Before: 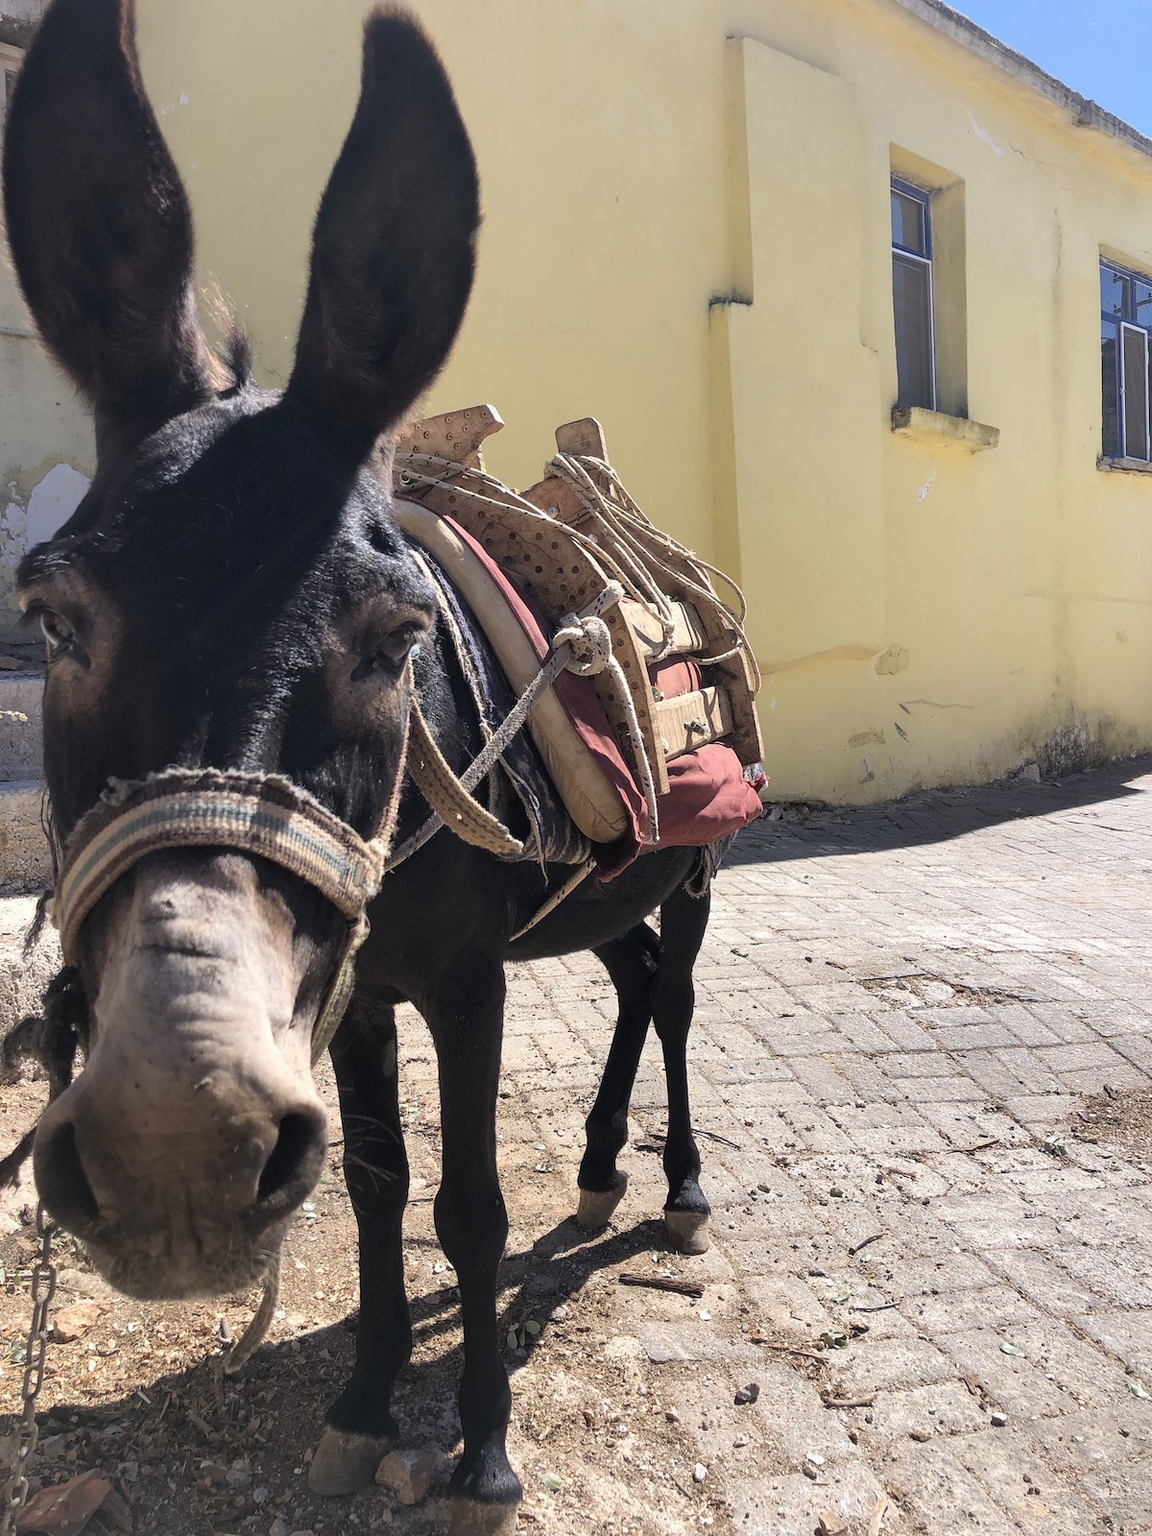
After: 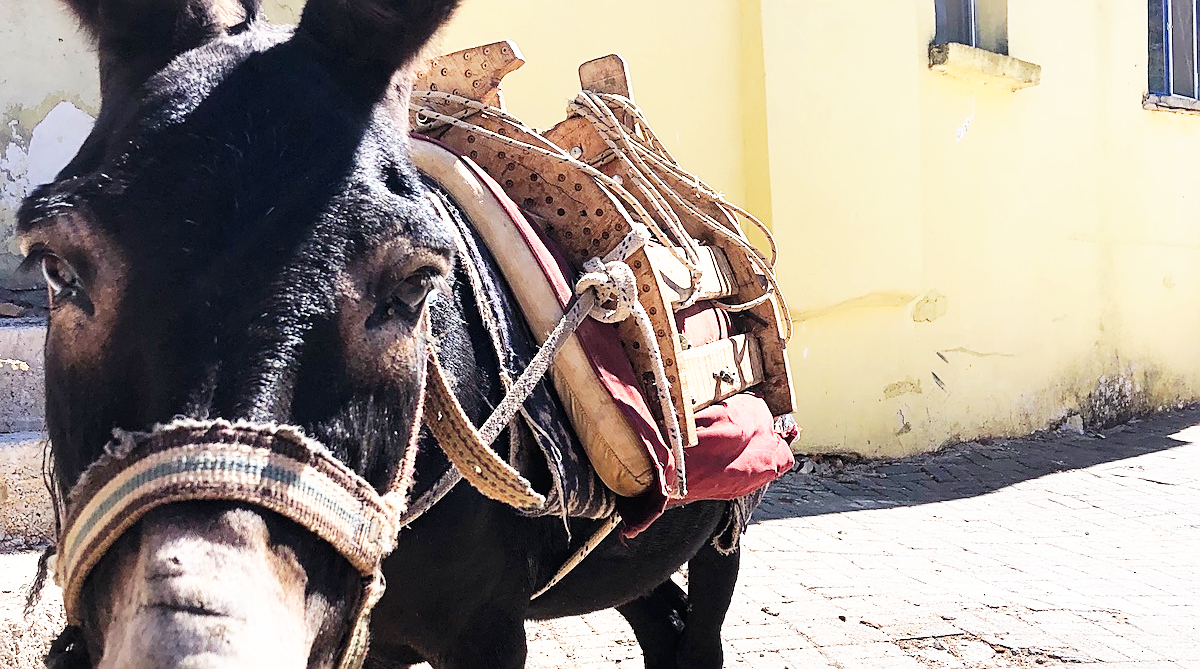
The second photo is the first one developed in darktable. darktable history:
sharpen: on, module defaults
base curve: curves: ch0 [(0, 0) (0.007, 0.004) (0.027, 0.03) (0.046, 0.07) (0.207, 0.54) (0.442, 0.872) (0.673, 0.972) (1, 1)], preserve colors none
crop and rotate: top 23.84%, bottom 34.294%
